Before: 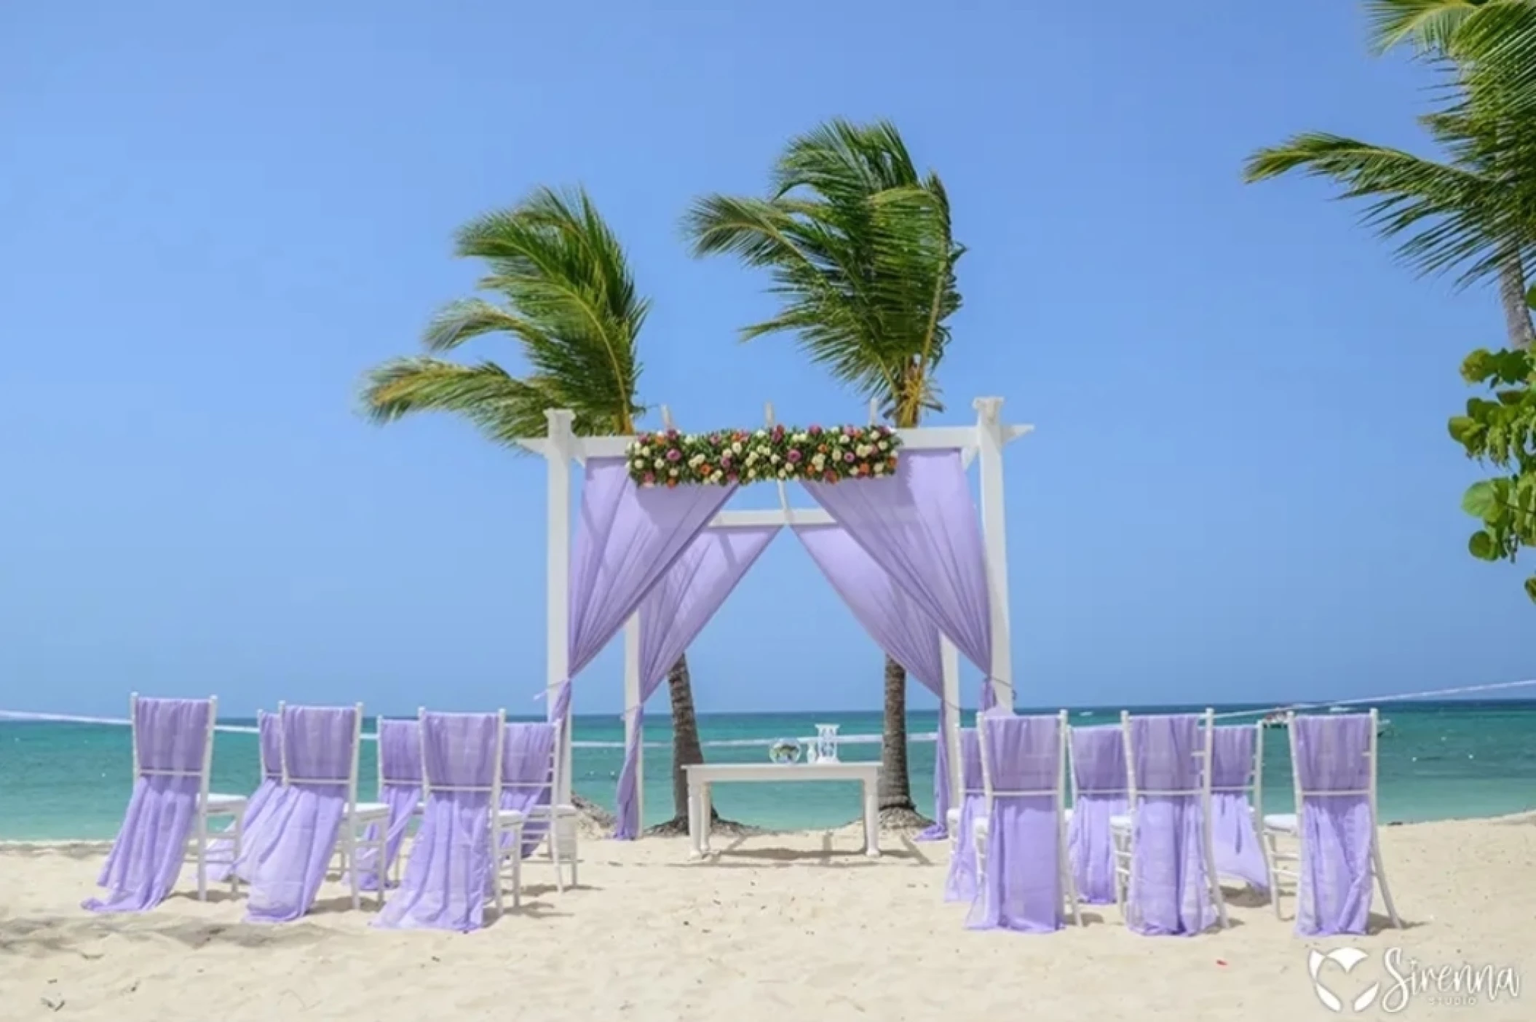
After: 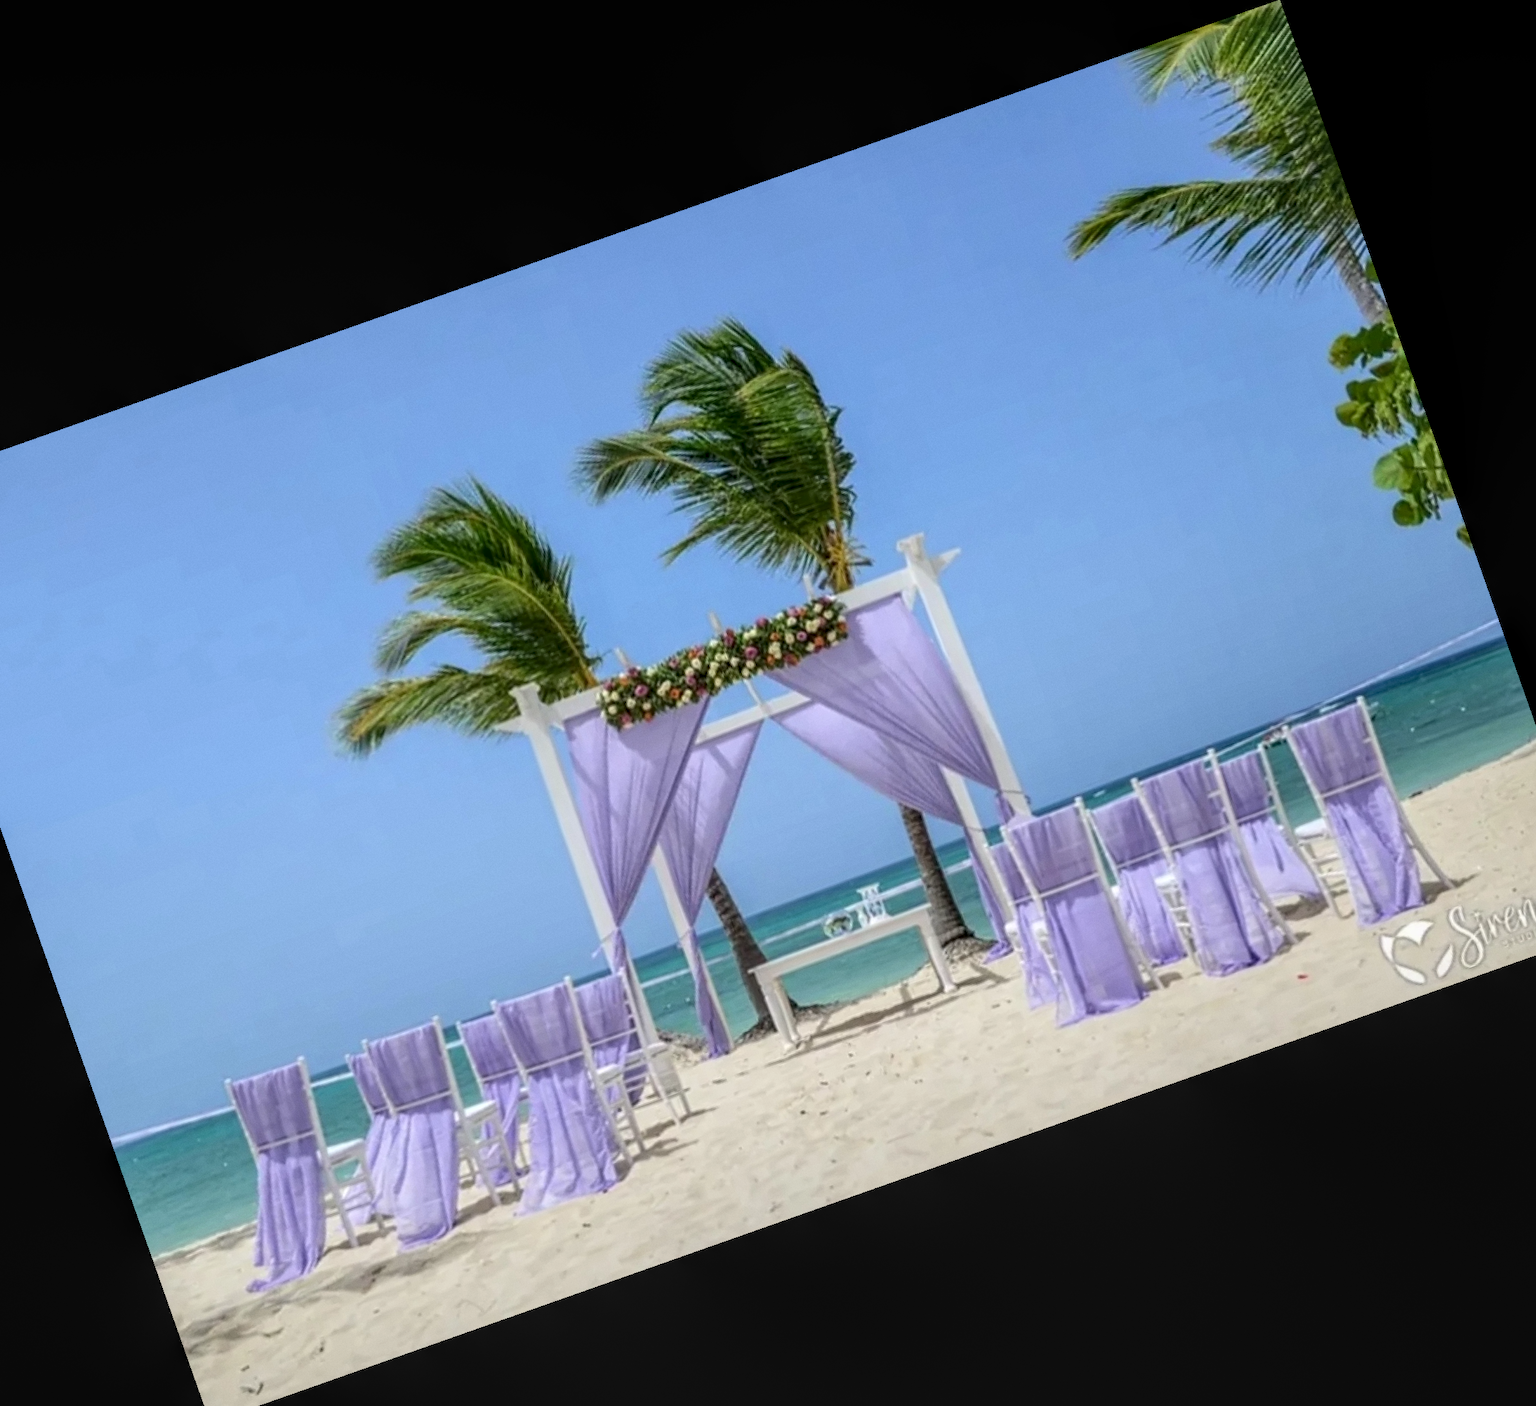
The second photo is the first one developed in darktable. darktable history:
grain: coarseness 0.09 ISO, strength 10%
local contrast: detail 130%
crop and rotate: angle 19.43°, left 6.812%, right 4.125%, bottom 1.087%
